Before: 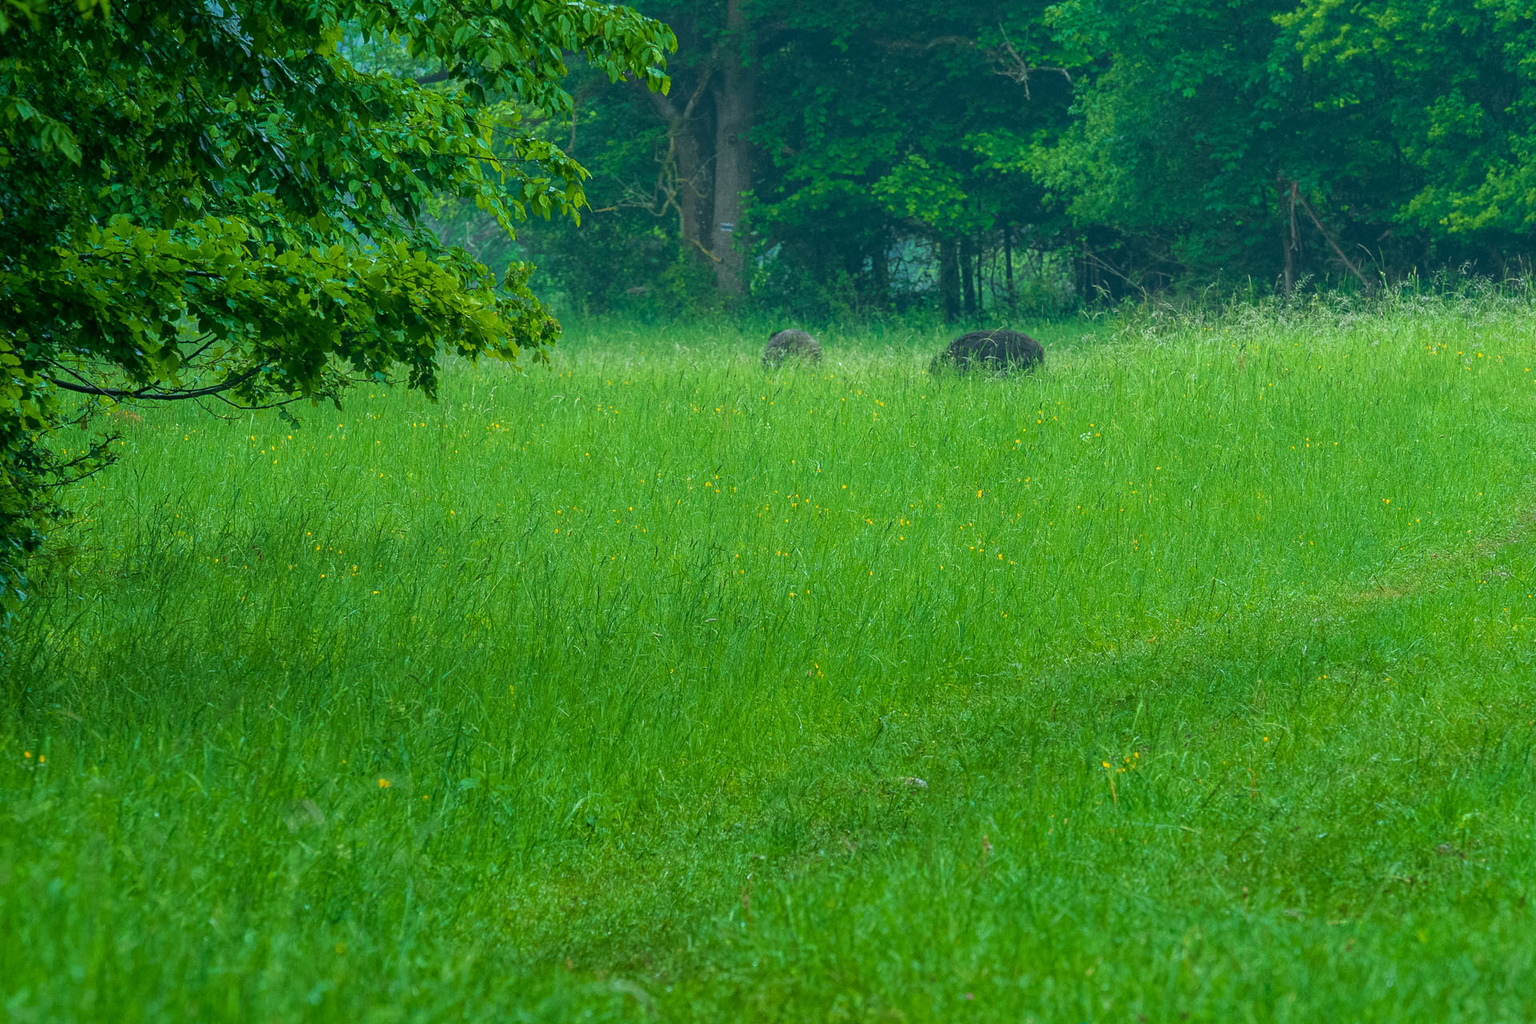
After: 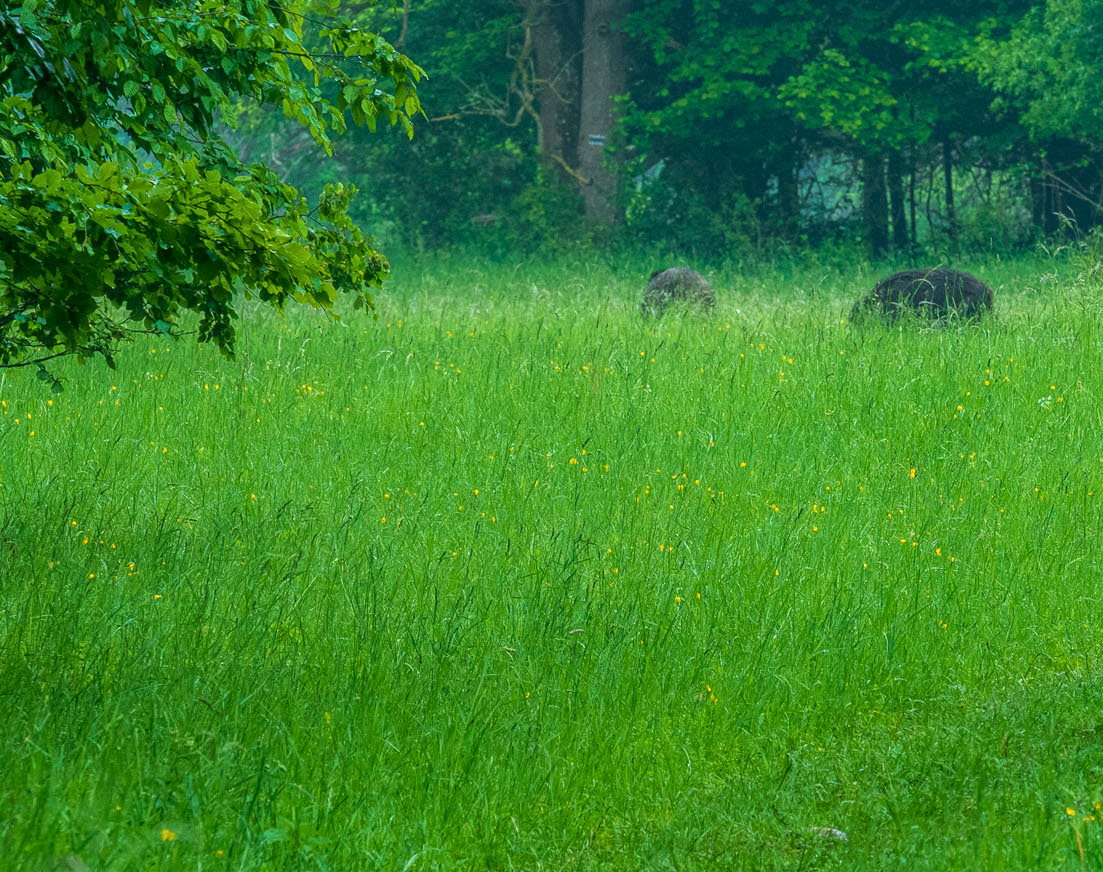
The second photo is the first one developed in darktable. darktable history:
crop: left 16.258%, top 11.321%, right 26.264%, bottom 20.5%
local contrast: highlights 102%, shadows 101%, detail 119%, midtone range 0.2
